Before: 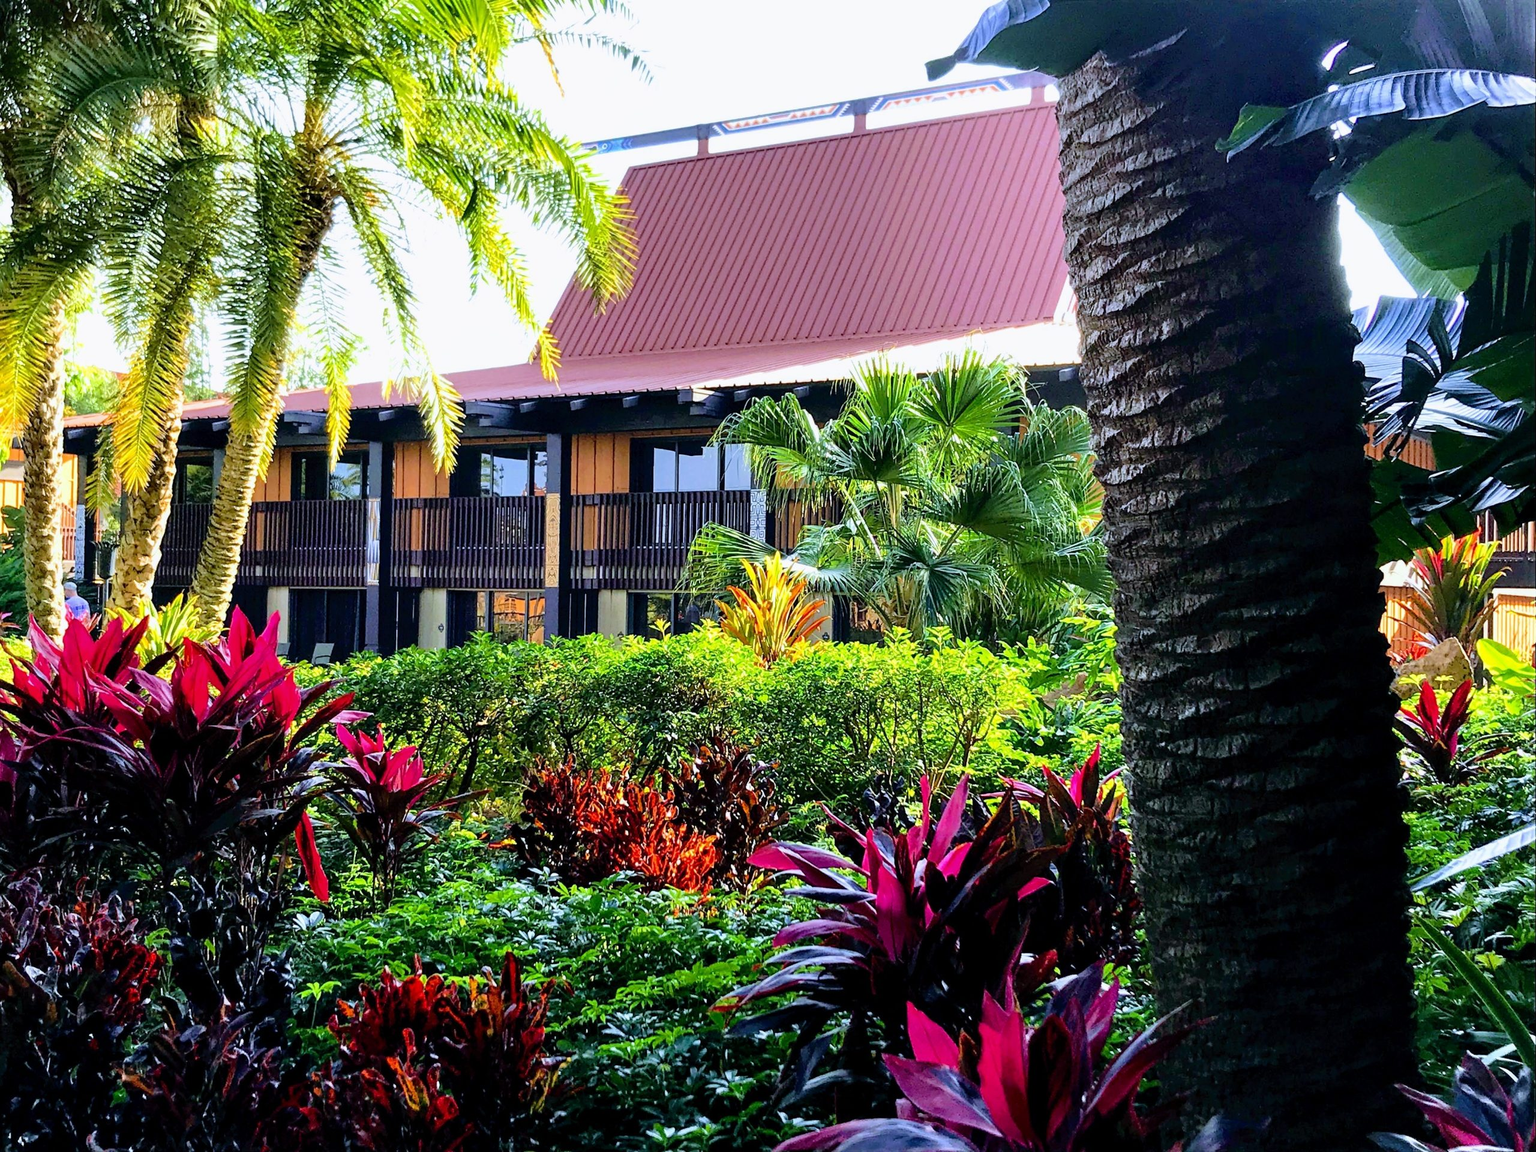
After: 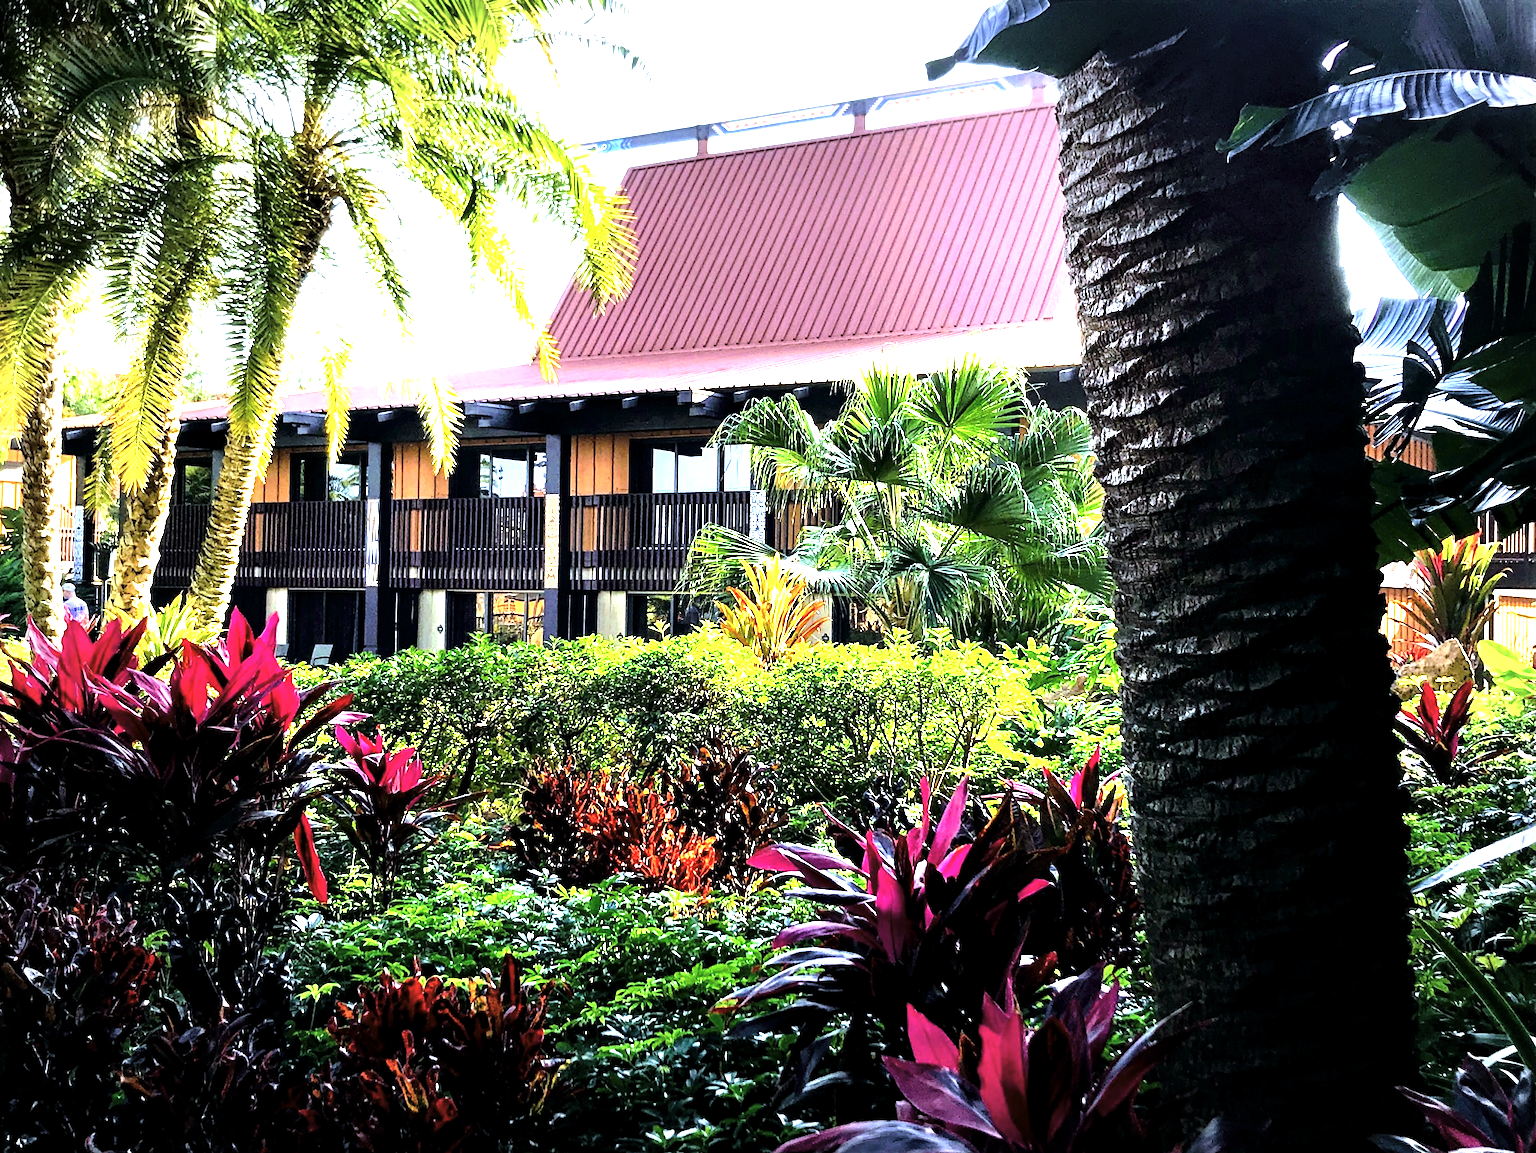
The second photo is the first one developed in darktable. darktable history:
crop and rotate: left 0.126%
exposure: black level correction 0.001, exposure 1.398 EV, compensate exposure bias true, compensate highlight preservation false
levels: mode automatic, black 8.58%, gray 59.42%, levels [0, 0.445, 1]
color balance rgb: perceptual saturation grading › global saturation -3%
vignetting: fall-off start 70.97%, brightness -0.584, saturation -0.118, width/height ratio 1.333
